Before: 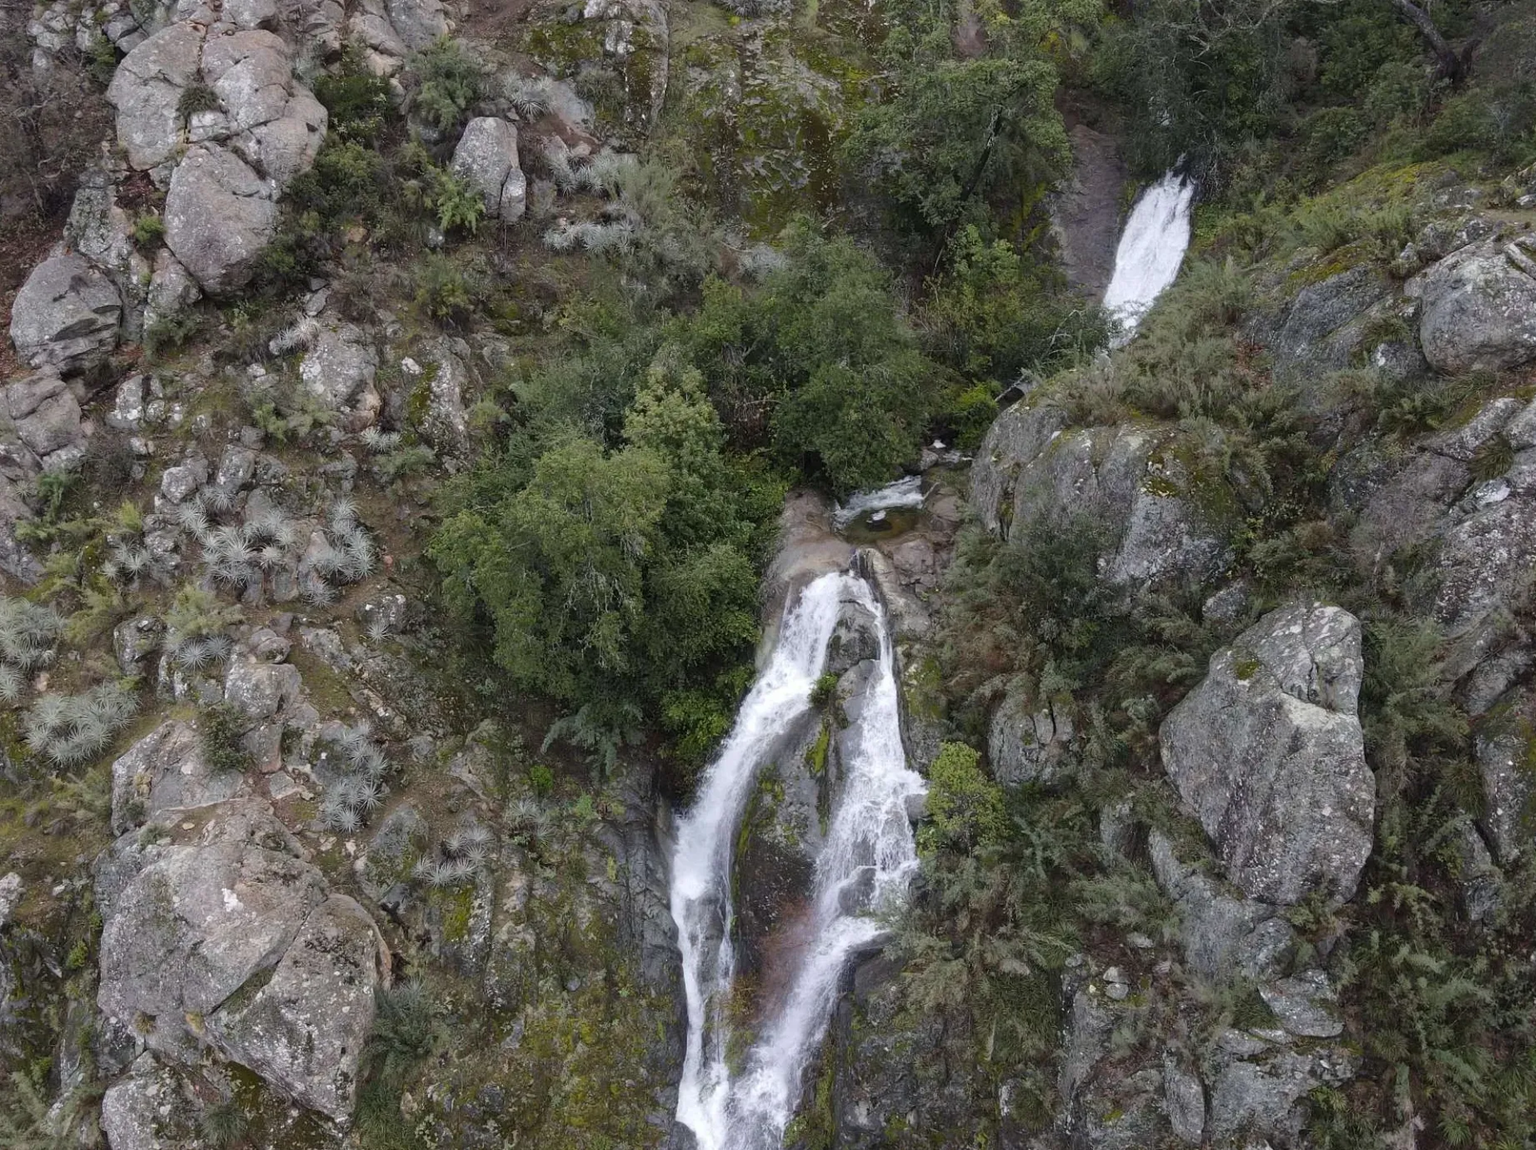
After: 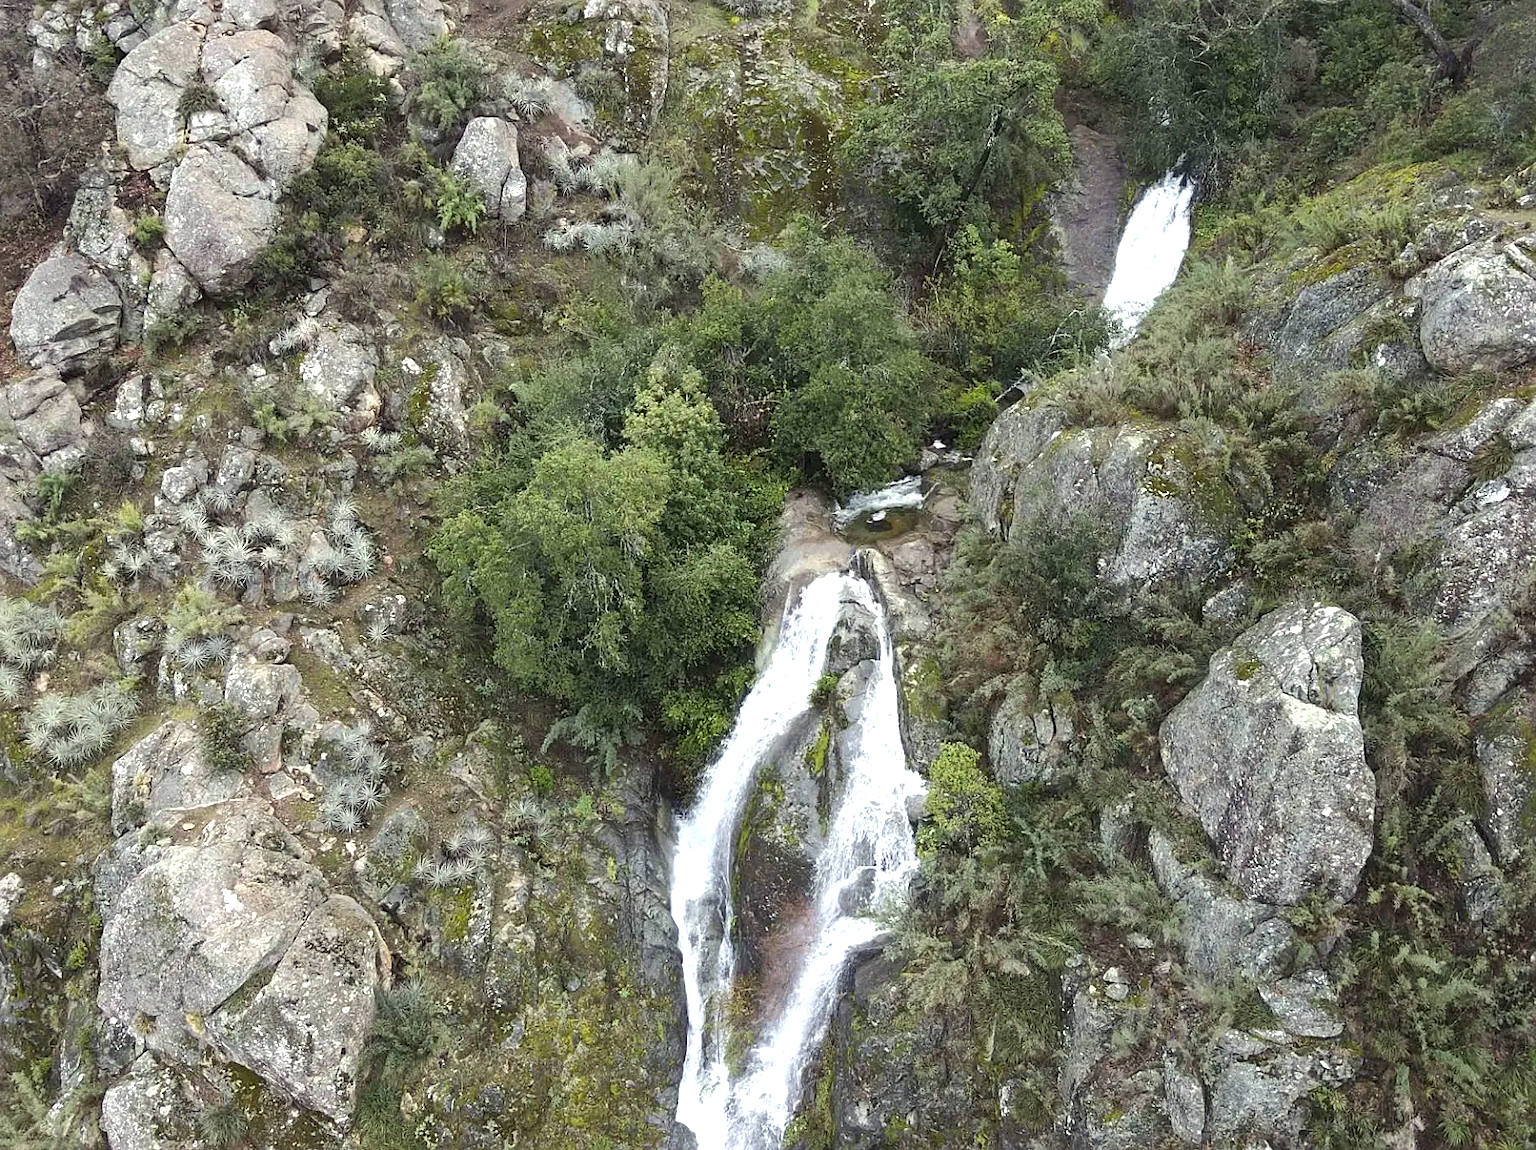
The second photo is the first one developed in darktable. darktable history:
color zones: curves: ch0 [(0, 0.558) (0.143, 0.559) (0.286, 0.529) (0.429, 0.505) (0.571, 0.5) (0.714, 0.5) (0.857, 0.5) (1, 0.558)]; ch1 [(0, 0.469) (0.01, 0.469) (0.12, 0.446) (0.248, 0.469) (0.5, 0.5) (0.748, 0.5) (0.99, 0.469) (1, 0.469)]
color correction: highlights a* -4.25, highlights b* 6.4
exposure: exposure 0.942 EV, compensate highlight preservation false
sharpen: on, module defaults
